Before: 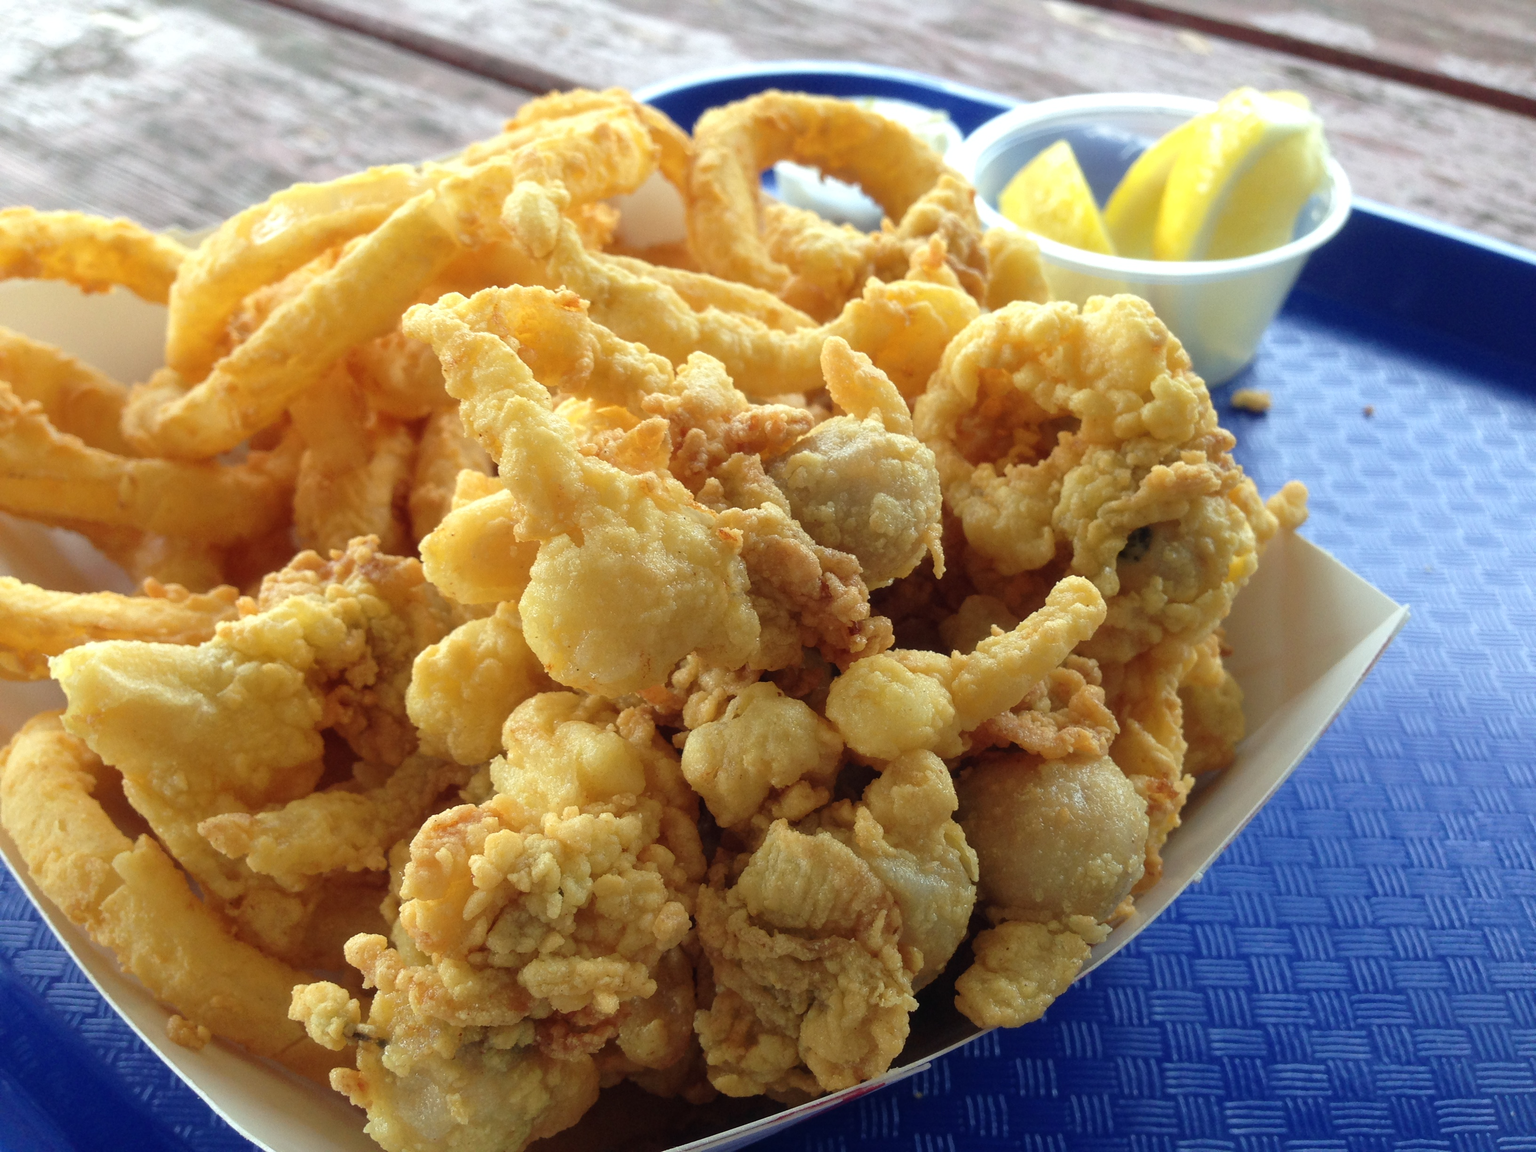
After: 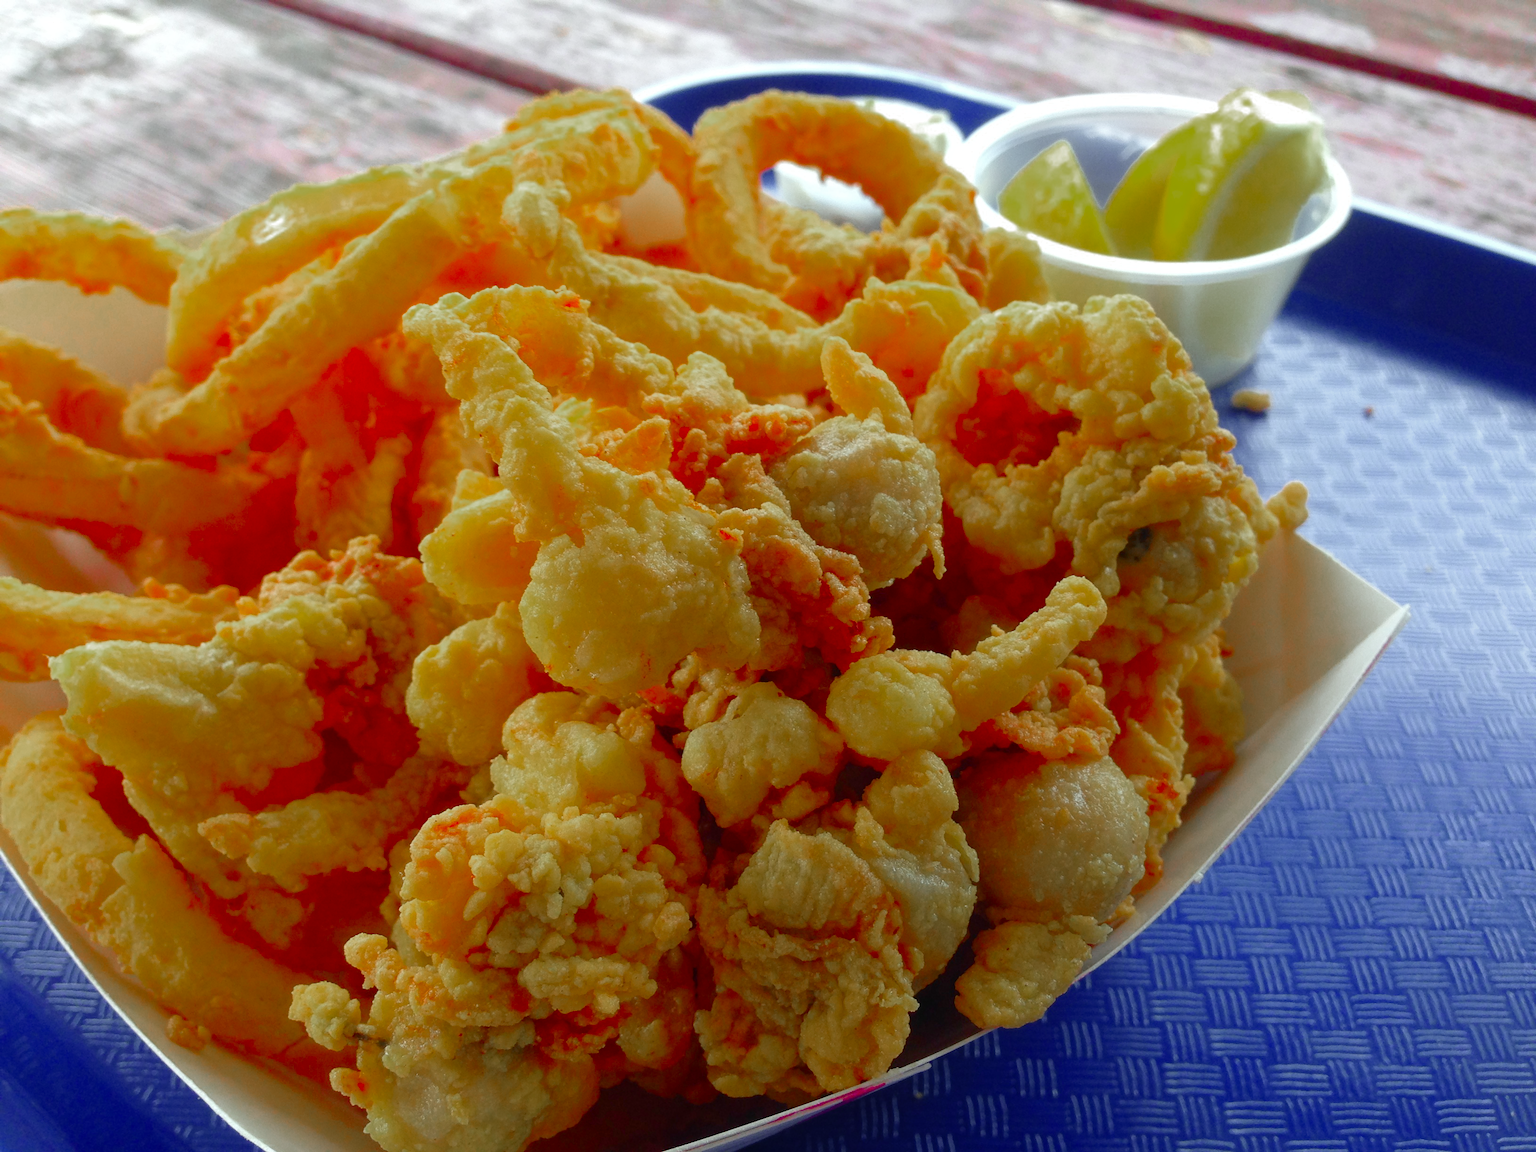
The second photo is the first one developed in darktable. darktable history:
color contrast: green-magenta contrast 1.69, blue-yellow contrast 1.49
color zones: curves: ch0 [(0, 0.48) (0.209, 0.398) (0.305, 0.332) (0.429, 0.493) (0.571, 0.5) (0.714, 0.5) (0.857, 0.5) (1, 0.48)]; ch1 [(0, 0.736) (0.143, 0.625) (0.225, 0.371) (0.429, 0.256) (0.571, 0.241) (0.714, 0.213) (0.857, 0.48) (1, 0.736)]; ch2 [(0, 0.448) (0.143, 0.498) (0.286, 0.5) (0.429, 0.5) (0.571, 0.5) (0.714, 0.5) (0.857, 0.5) (1, 0.448)]
